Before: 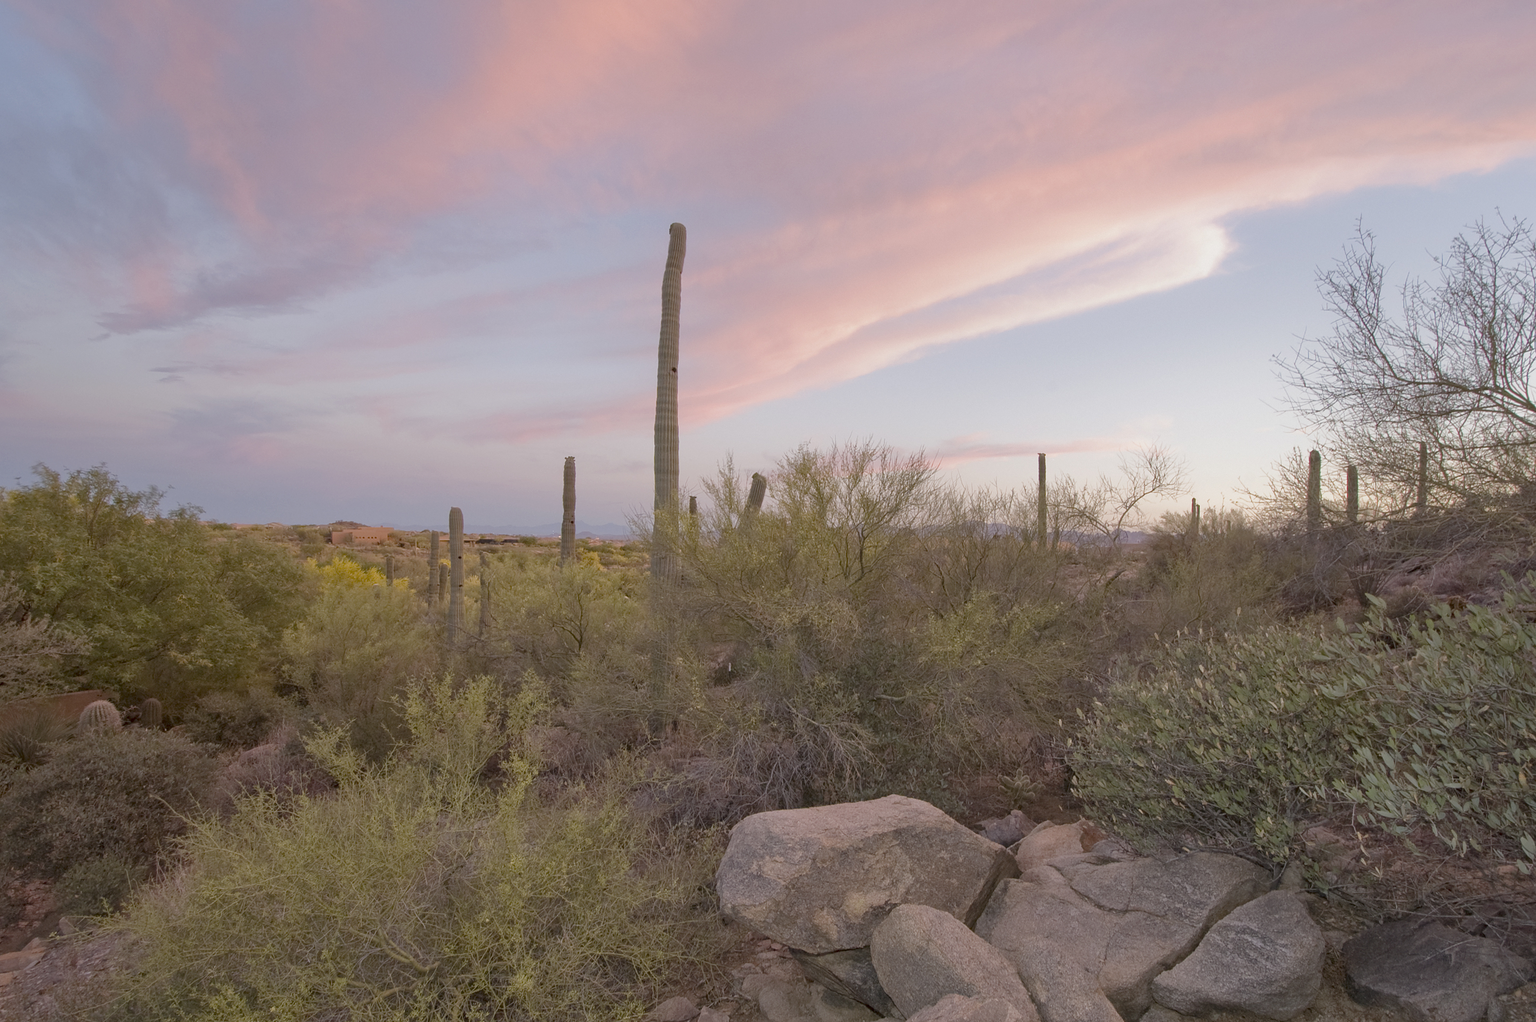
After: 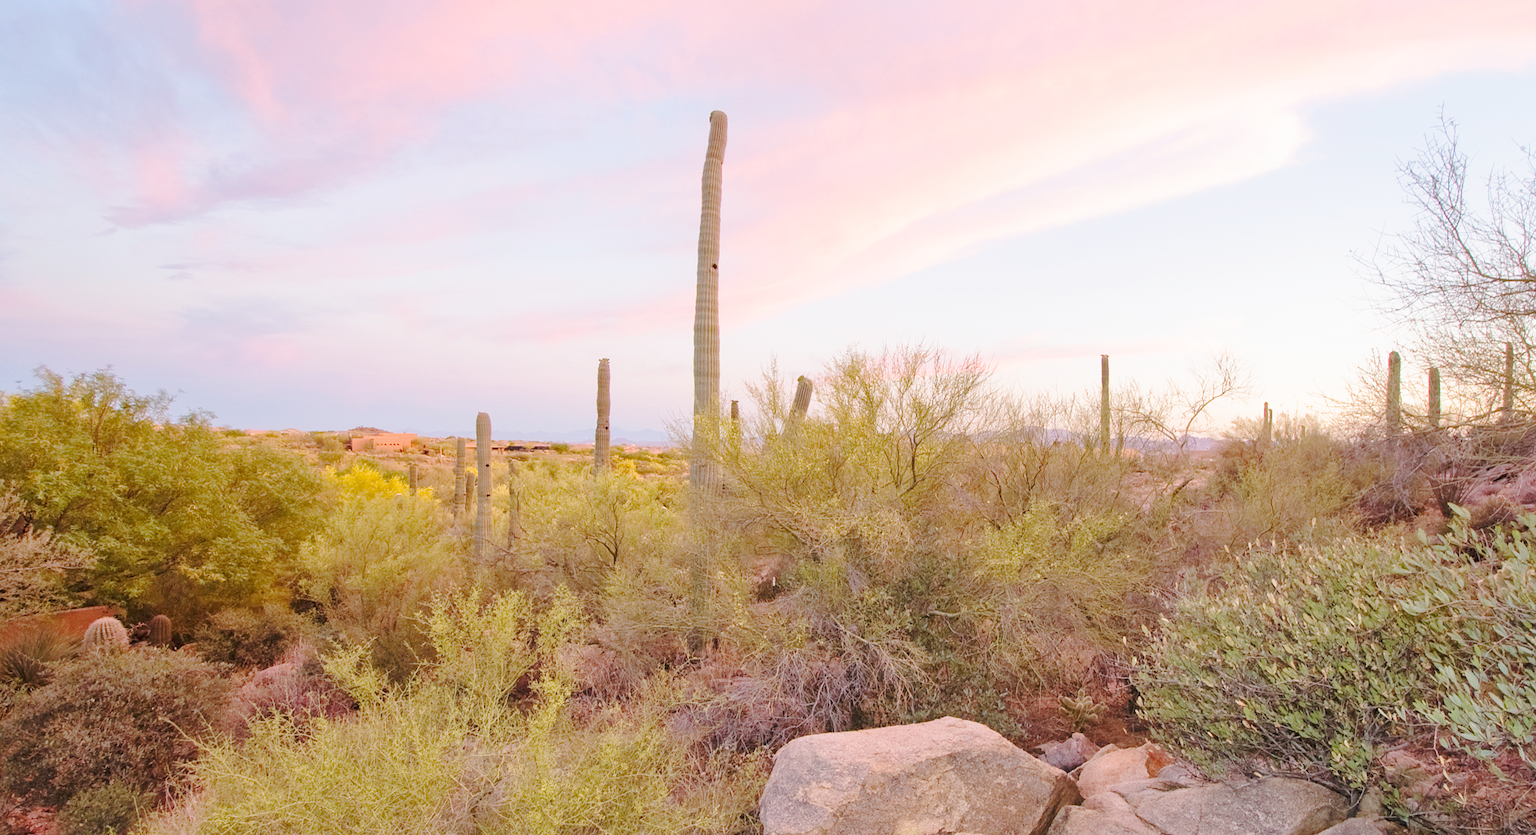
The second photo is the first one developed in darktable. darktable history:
base curve: curves: ch0 [(0, 0) (0.032, 0.037) (0.105, 0.228) (0.435, 0.76) (0.856, 0.983) (1, 1)], preserve colors none
contrast brightness saturation: brightness 0.09, saturation 0.19
crop and rotate: angle 0.03°, top 11.643%, right 5.651%, bottom 11.189%
